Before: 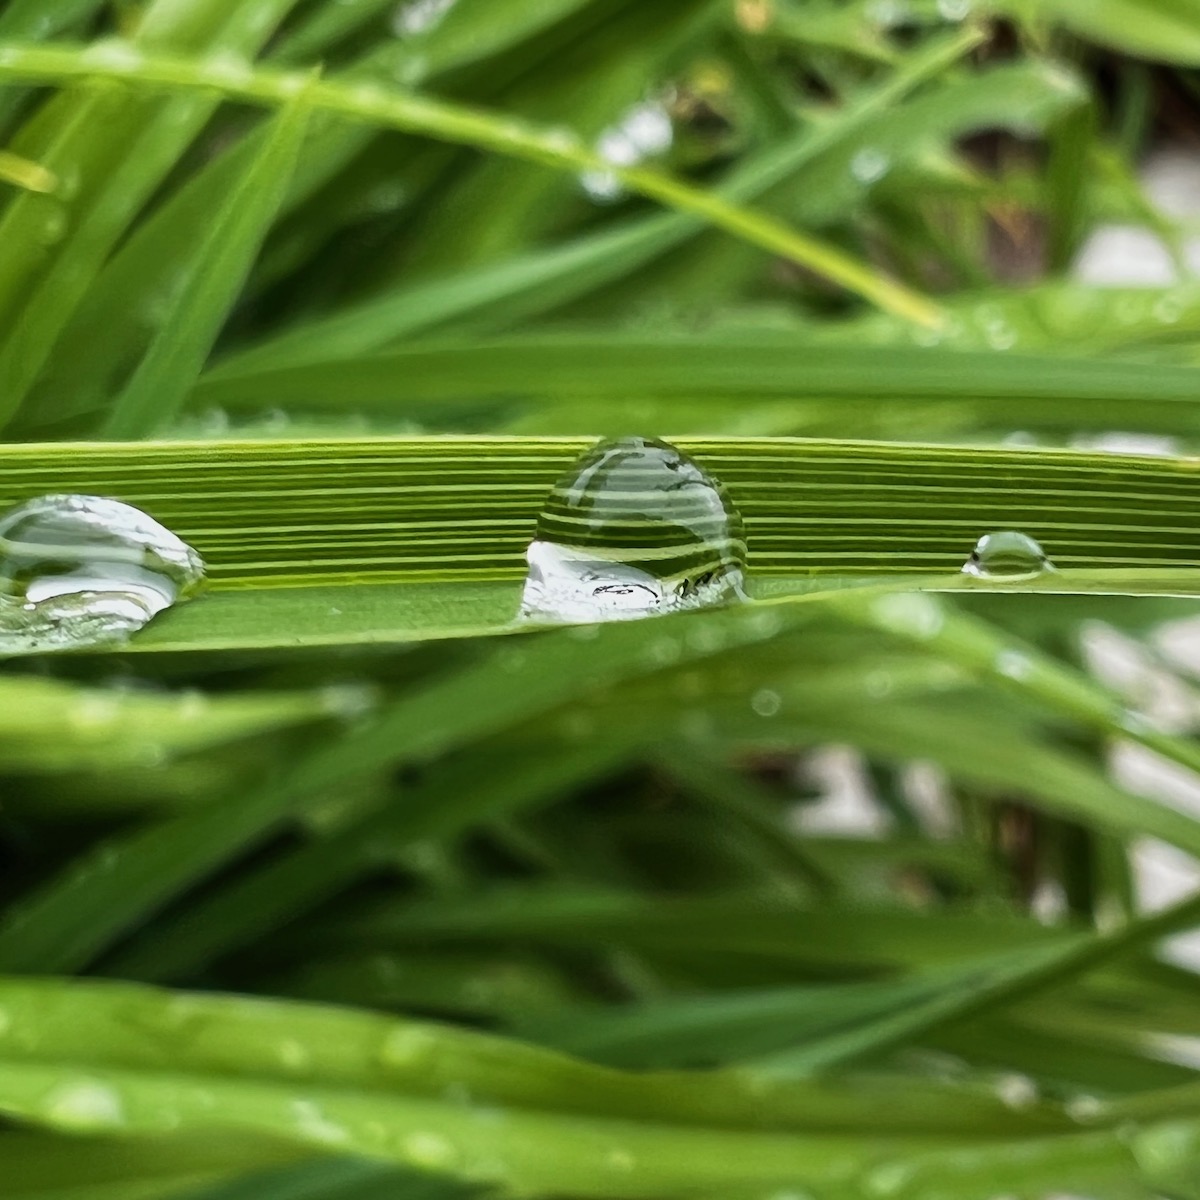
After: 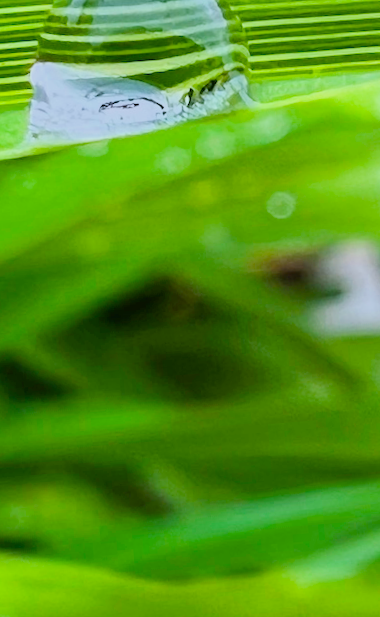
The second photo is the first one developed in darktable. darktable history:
color calibration: output R [1.422, -0.35, -0.252, 0], output G [-0.238, 1.259, -0.084, 0], output B [-0.081, -0.196, 1.58, 0], output brightness [0.49, 0.671, -0.57, 0], illuminant same as pipeline (D50), adaptation none (bypass), saturation algorithm version 1 (2020)
rotate and perspective: rotation -4.57°, crop left 0.054, crop right 0.944, crop top 0.087, crop bottom 0.914
crop: left 40.878%, top 39.176%, right 25.993%, bottom 3.081%
filmic rgb: black relative exposure -7.65 EV, white relative exposure 4.56 EV, hardness 3.61
